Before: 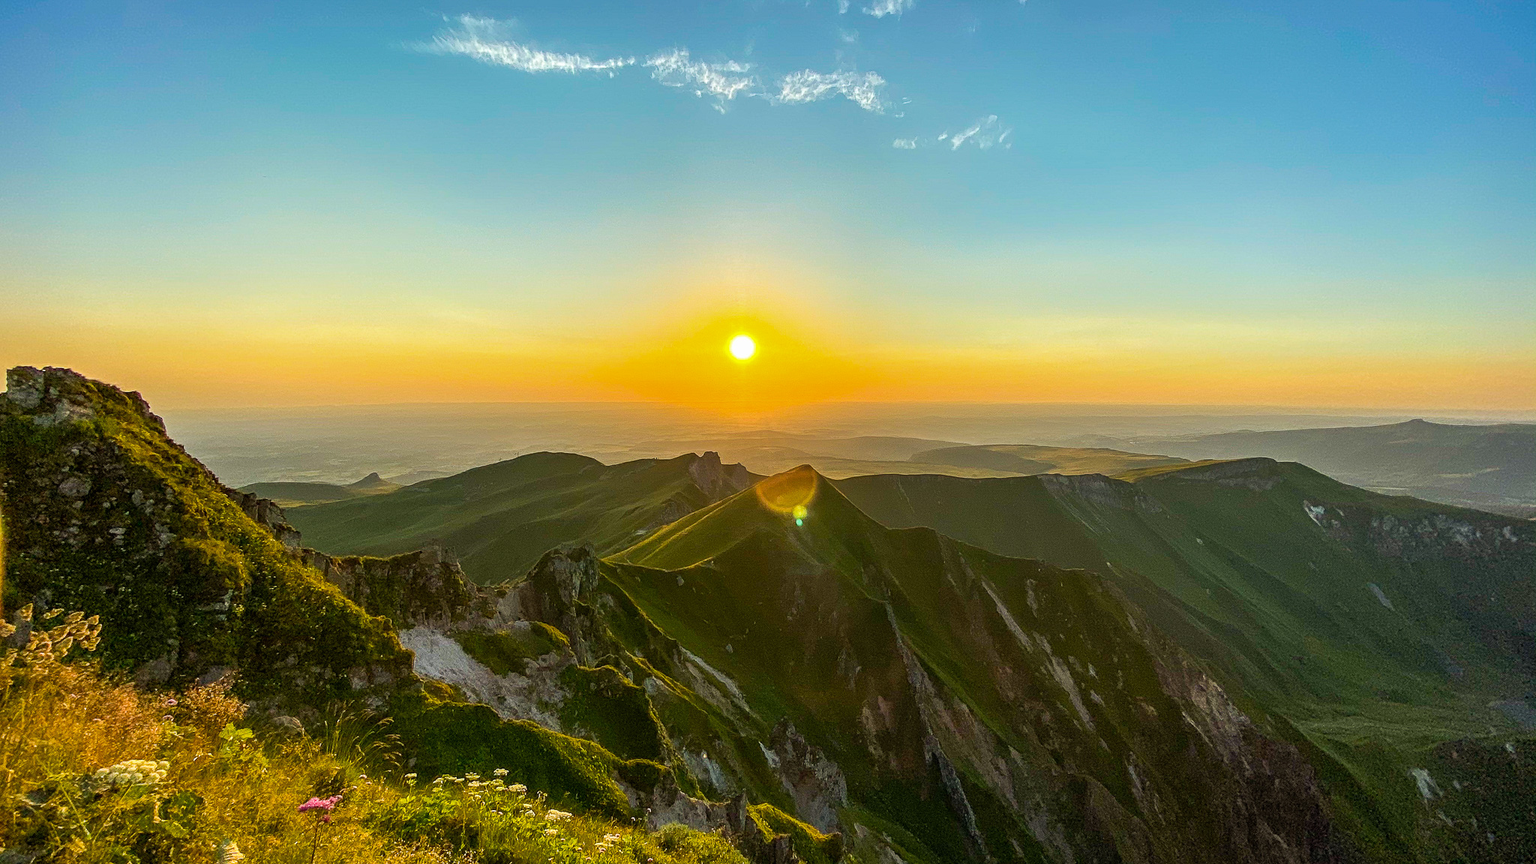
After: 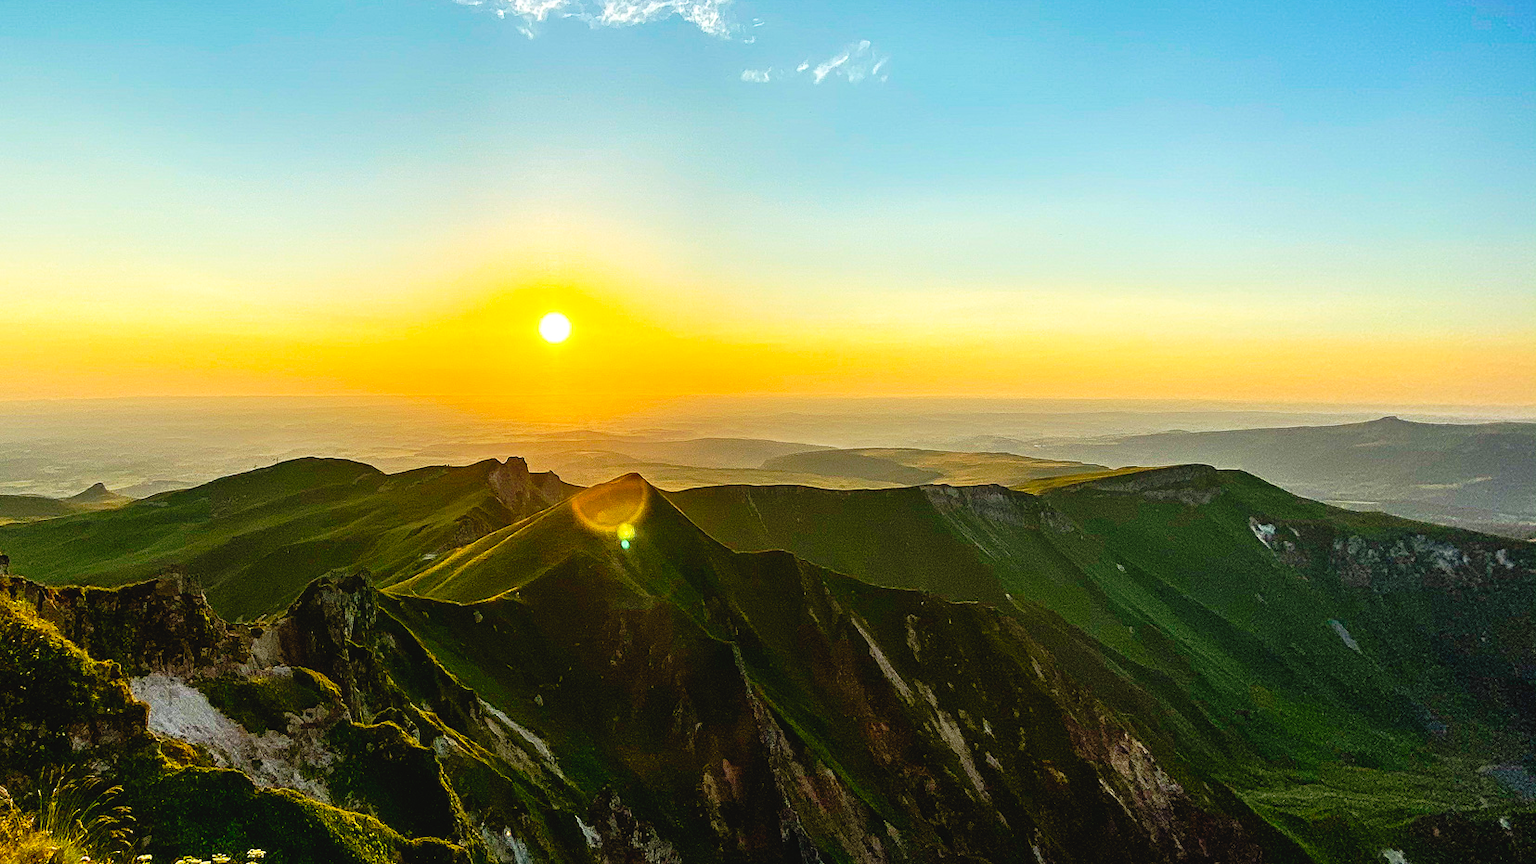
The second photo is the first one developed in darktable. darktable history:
crop: left 19.159%, top 9.58%, bottom 9.58%
tone curve: curves: ch0 [(0, 0) (0.003, 0.033) (0.011, 0.033) (0.025, 0.036) (0.044, 0.039) (0.069, 0.04) (0.1, 0.043) (0.136, 0.052) (0.177, 0.085) (0.224, 0.14) (0.277, 0.225) (0.335, 0.333) (0.399, 0.419) (0.468, 0.51) (0.543, 0.603) (0.623, 0.713) (0.709, 0.808) (0.801, 0.901) (0.898, 0.98) (1, 1)], preserve colors none
